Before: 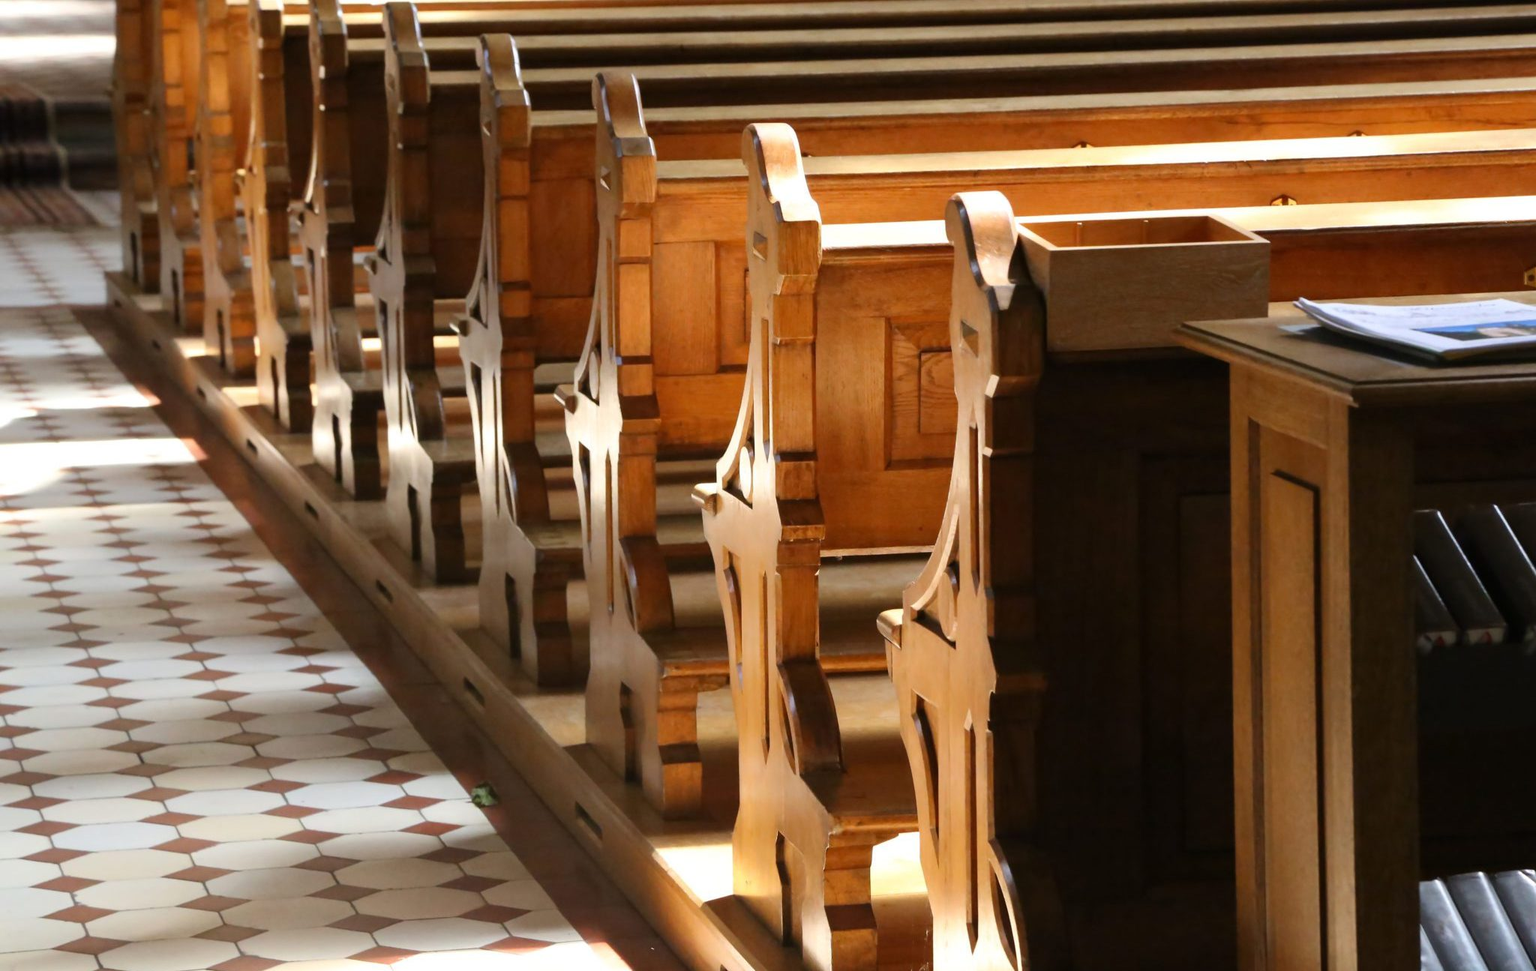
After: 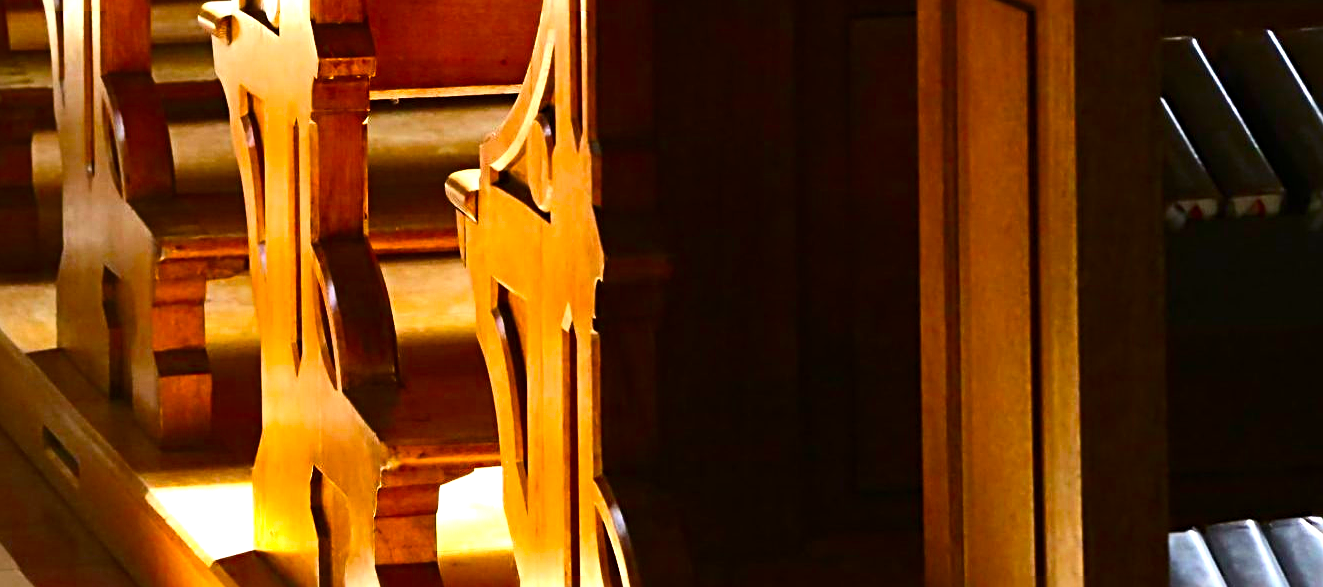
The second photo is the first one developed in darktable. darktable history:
crop and rotate: left 35.391%, top 49.67%, bottom 4.928%
color balance rgb: highlights gain › luminance 17.805%, perceptual saturation grading › global saturation 19.555%, global vibrance 15.83%, saturation formula JzAzBz (2021)
contrast brightness saturation: contrast 0.18, saturation 0.306
exposure: exposure 0.424 EV, compensate highlight preservation false
sharpen: radius 4
